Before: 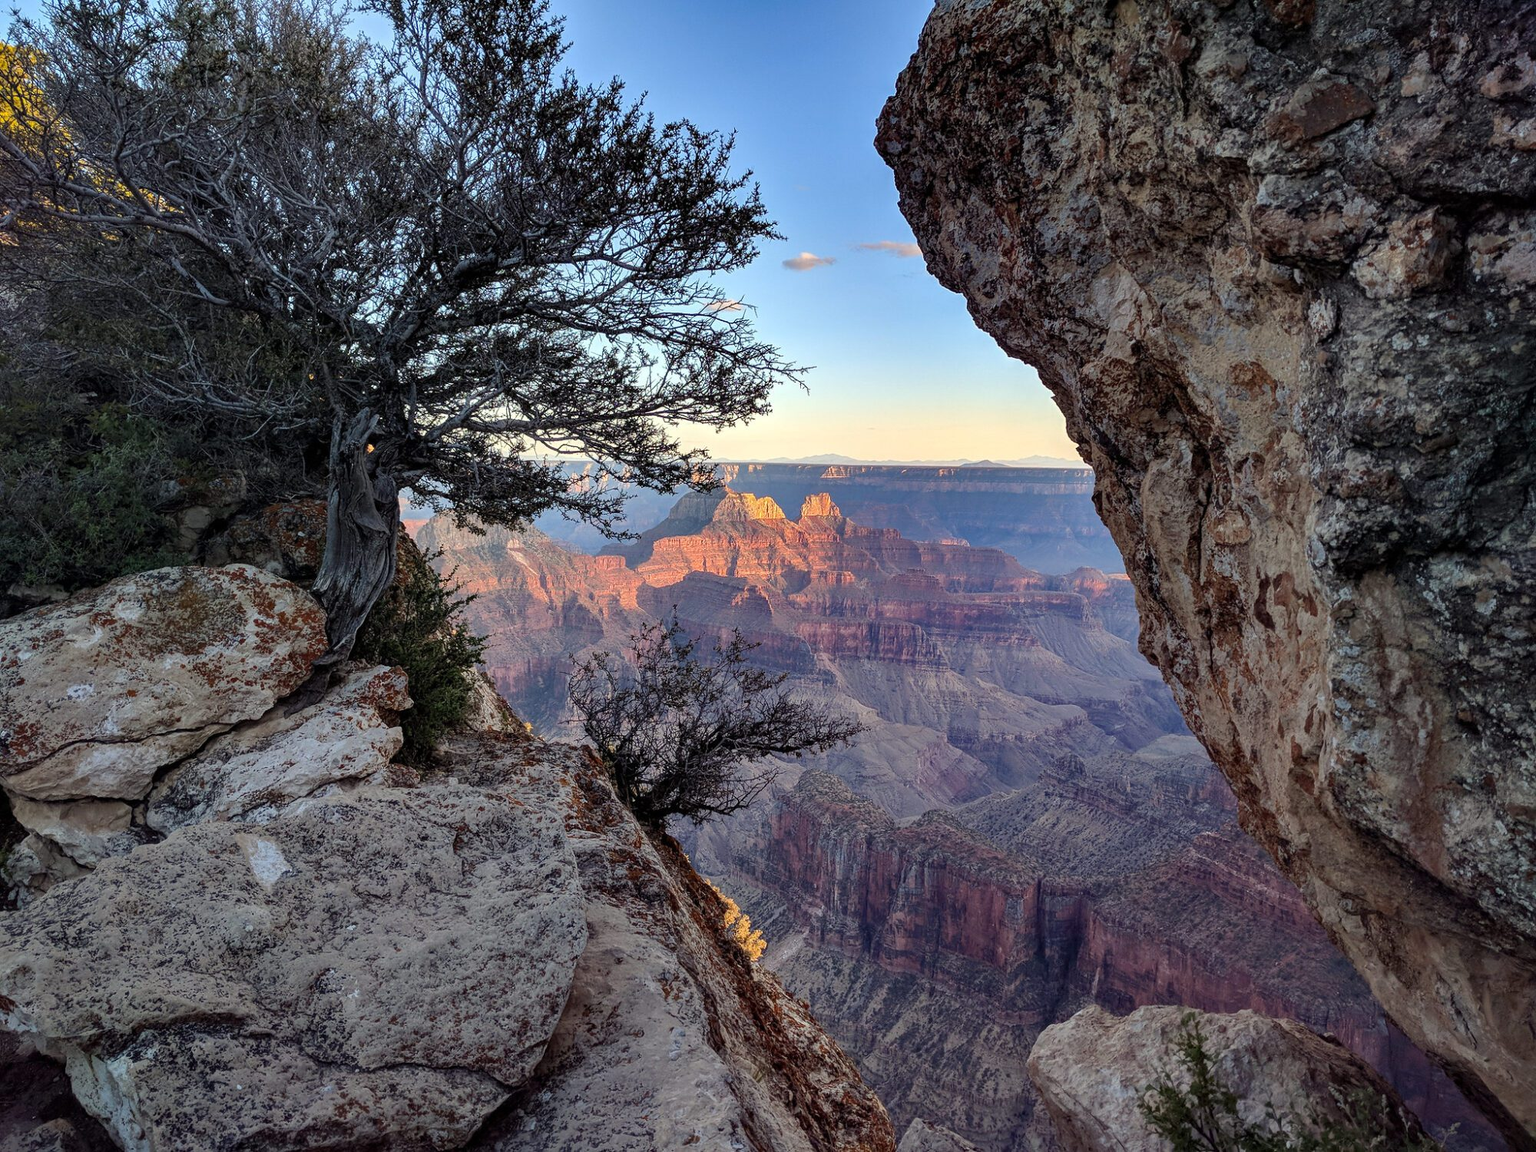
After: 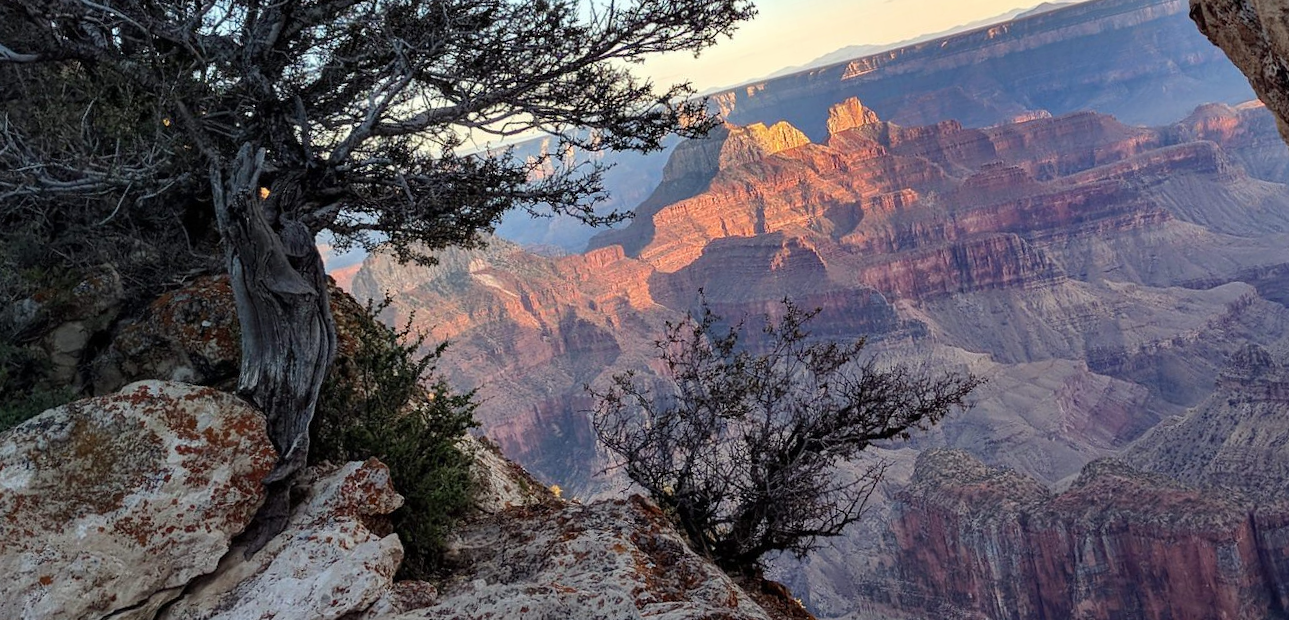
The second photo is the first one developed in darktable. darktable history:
crop: left 6.488%, top 27.668%, right 24.183%, bottom 8.656%
rotate and perspective: rotation -14.8°, crop left 0.1, crop right 0.903, crop top 0.25, crop bottom 0.748
color balance: contrast -0.5%
